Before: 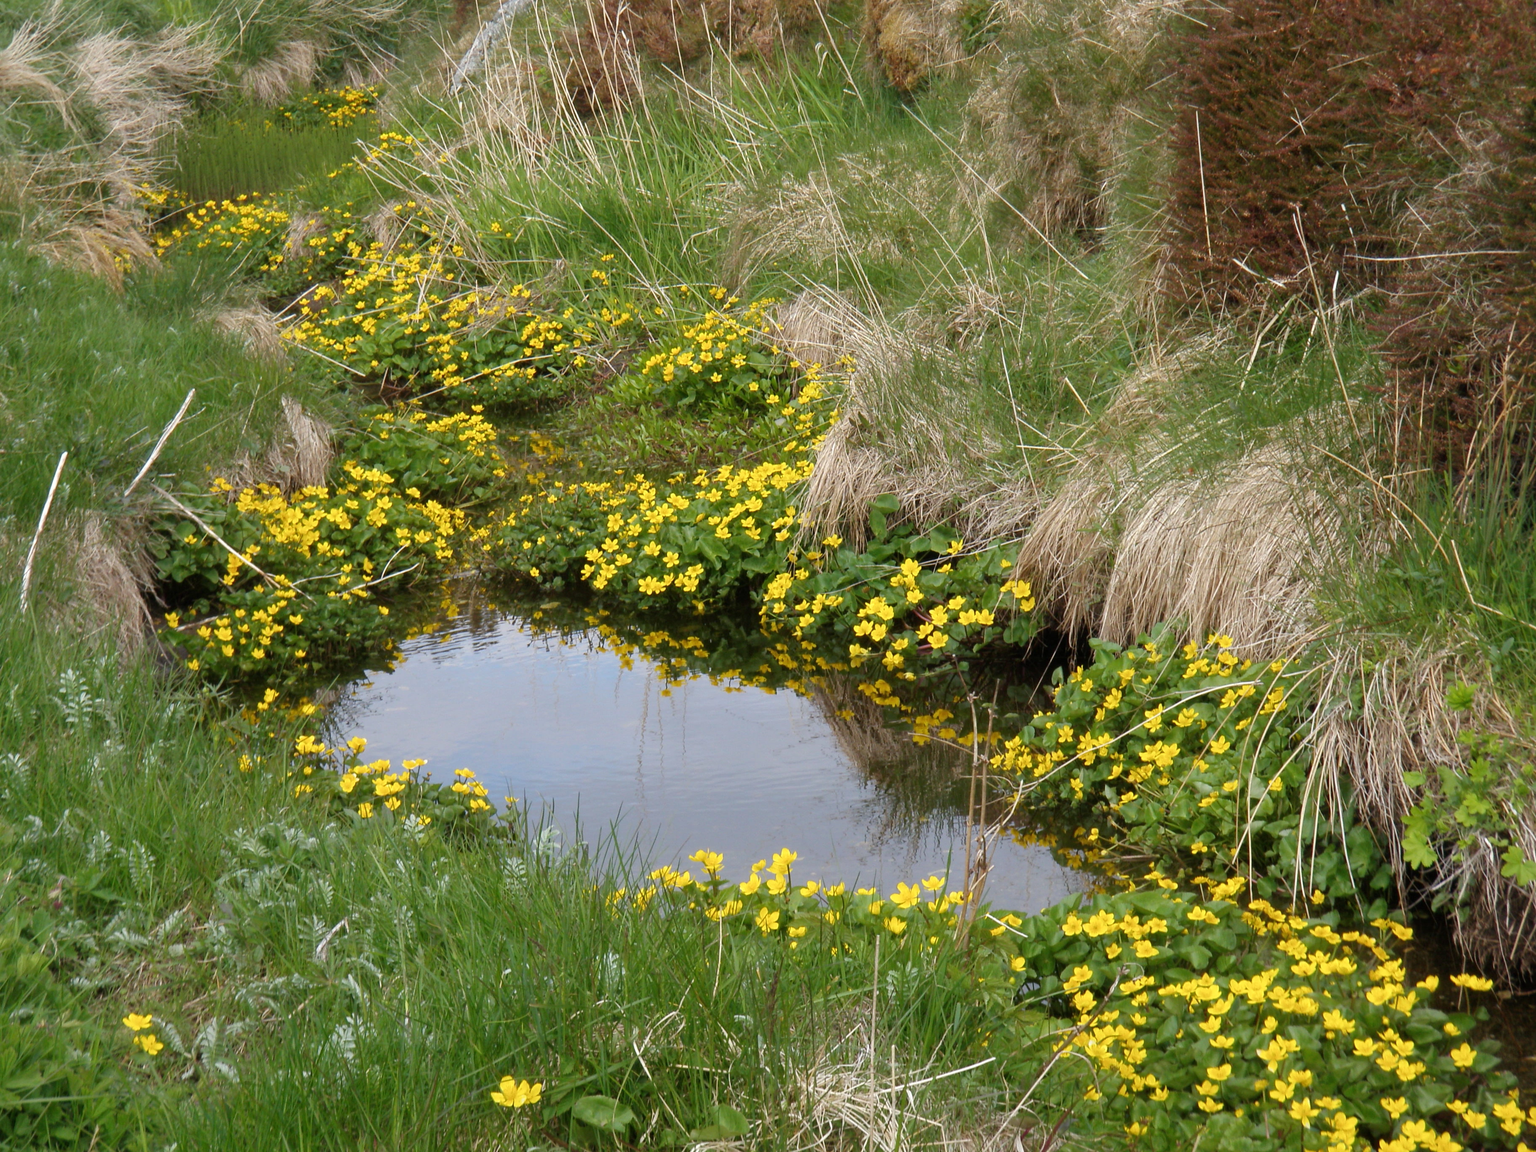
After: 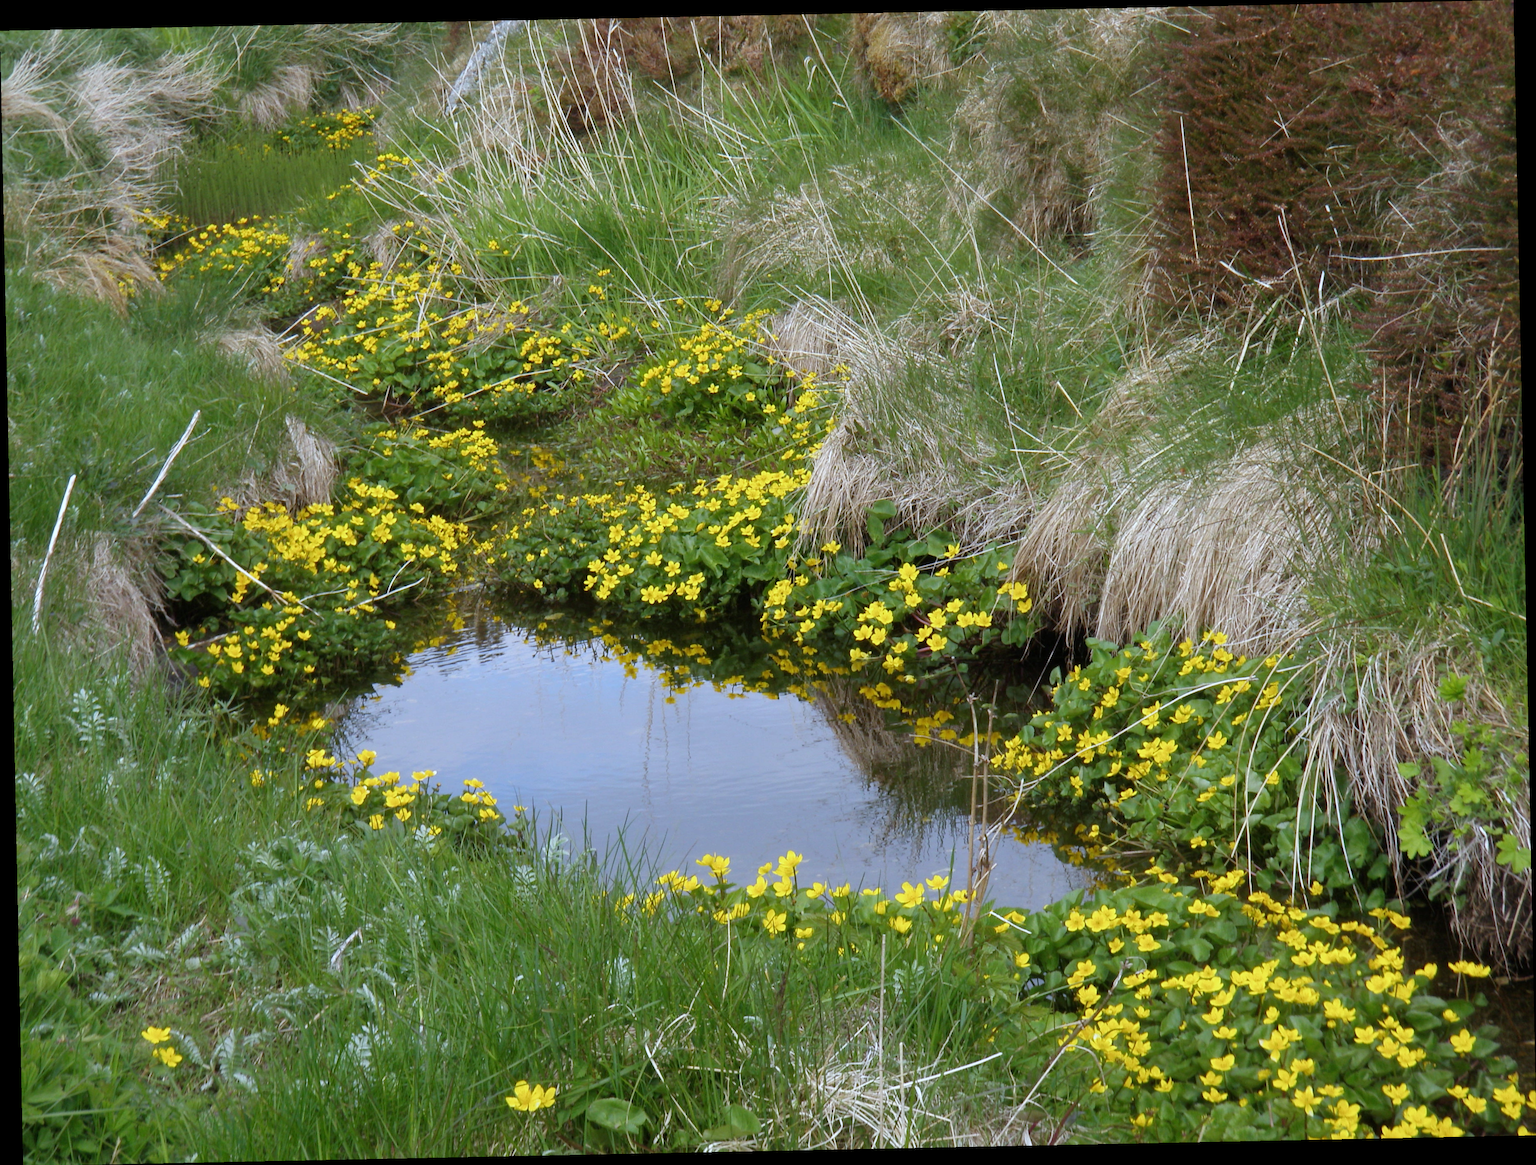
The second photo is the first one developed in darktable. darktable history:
white balance: red 0.931, blue 1.11
rotate and perspective: rotation -1.17°, automatic cropping off
